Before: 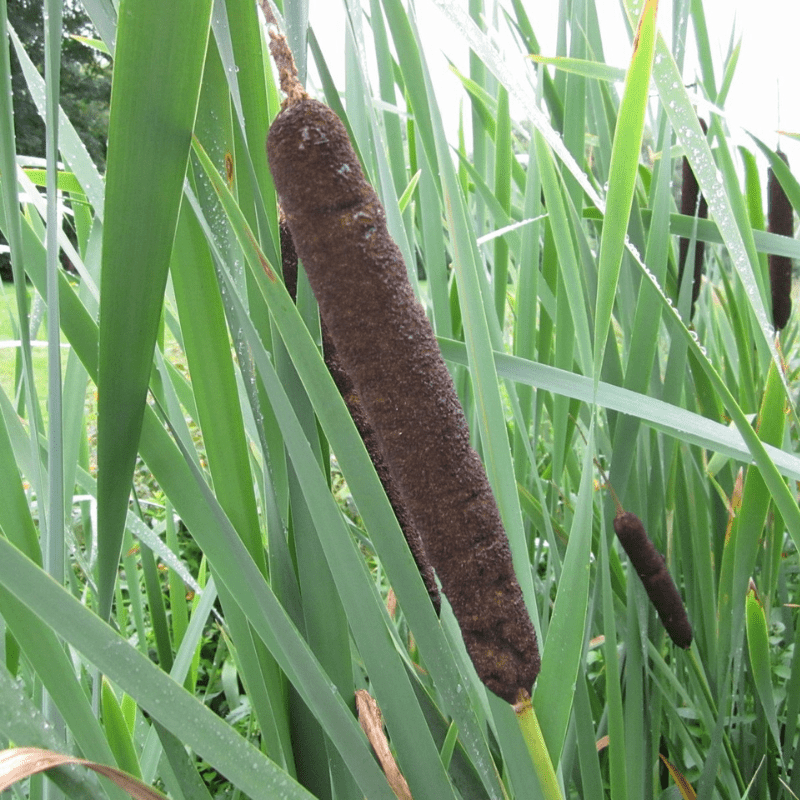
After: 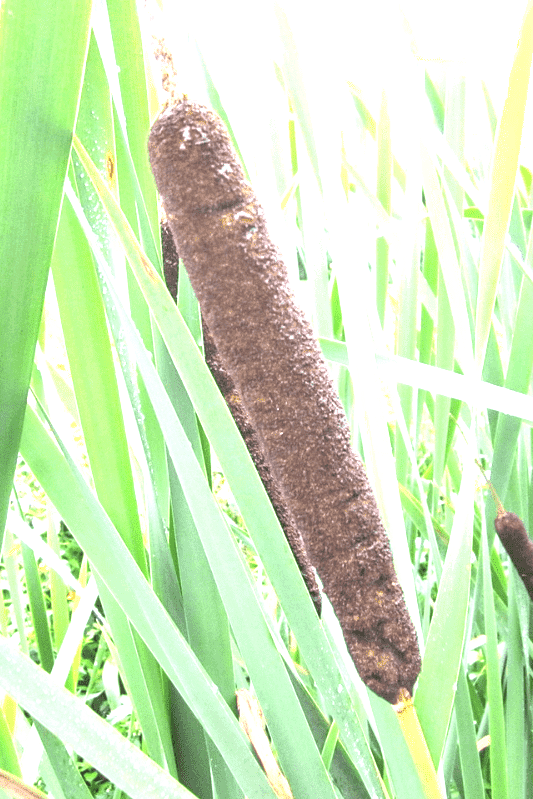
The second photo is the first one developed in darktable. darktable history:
exposure: black level correction 0, exposure 1.975 EV, compensate exposure bias true, compensate highlight preservation false
crop and rotate: left 15.055%, right 18.278%
local contrast: on, module defaults
